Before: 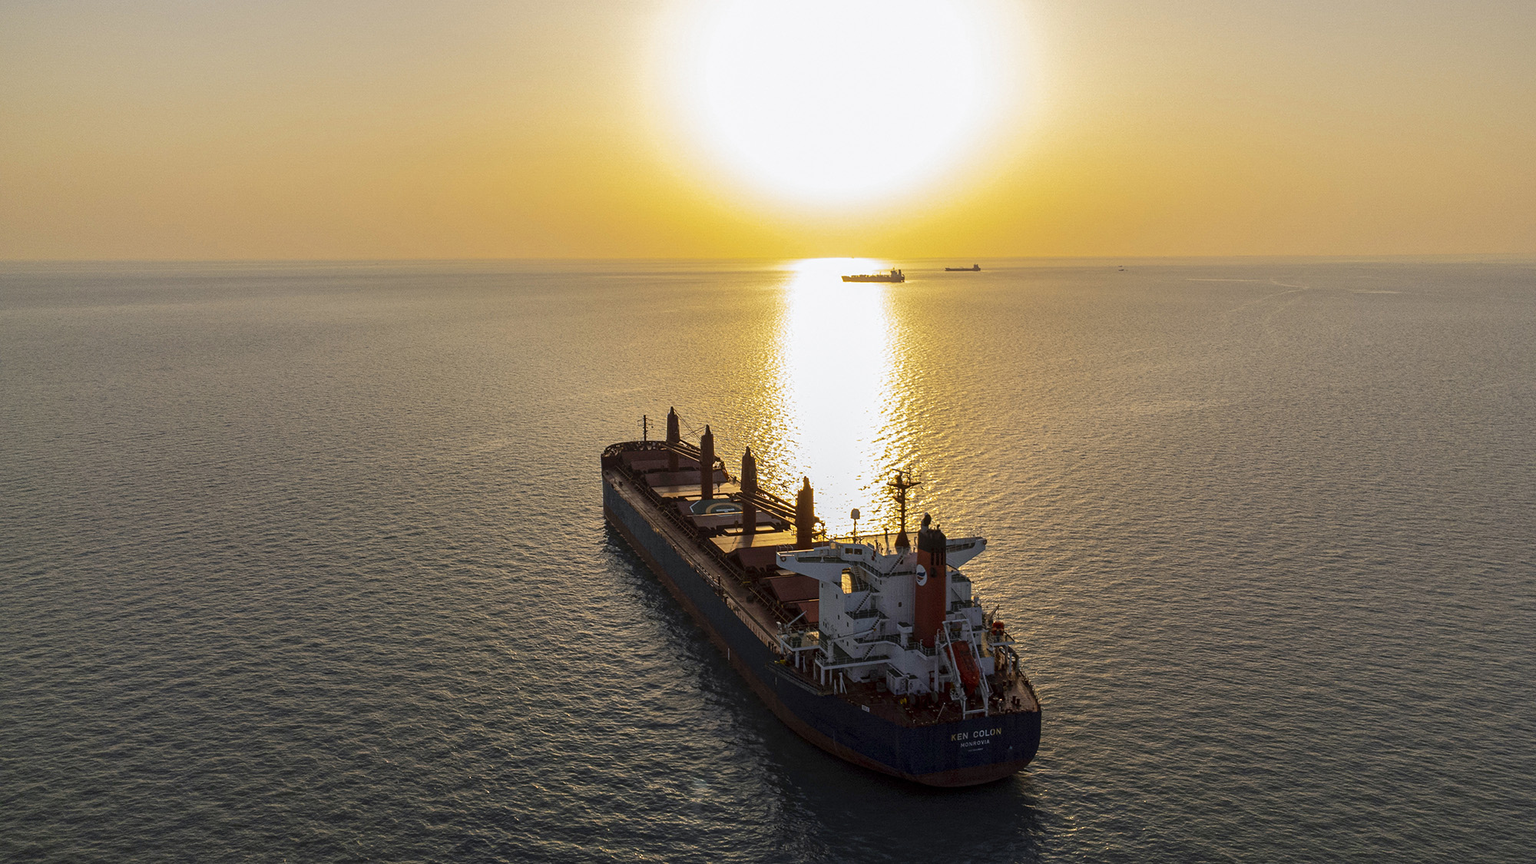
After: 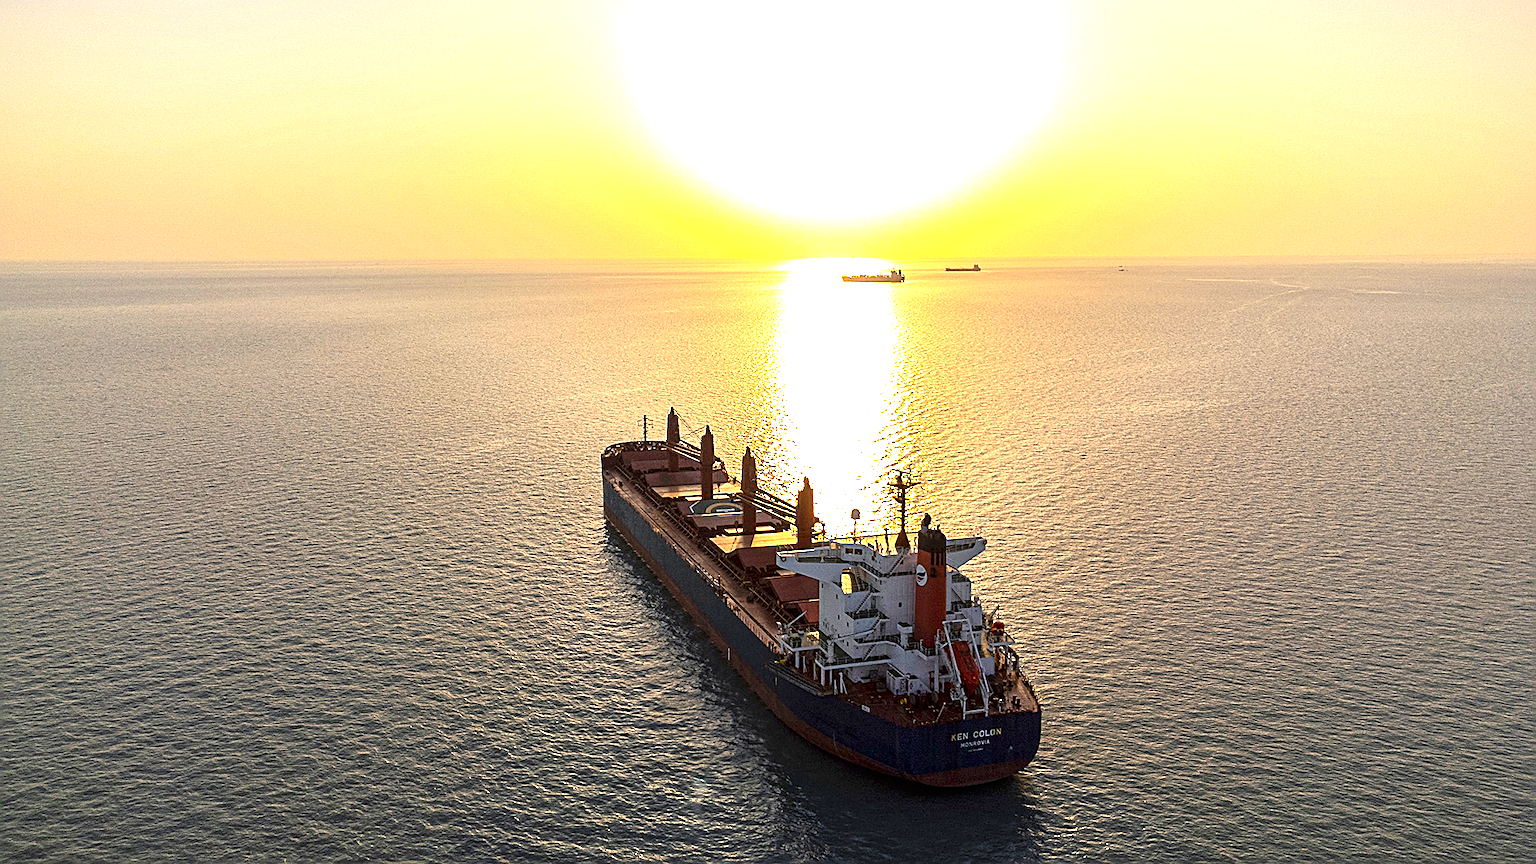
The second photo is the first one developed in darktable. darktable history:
exposure: black level correction 0, exposure 1.104 EV, compensate highlight preservation false
sharpen: amount 0.748
